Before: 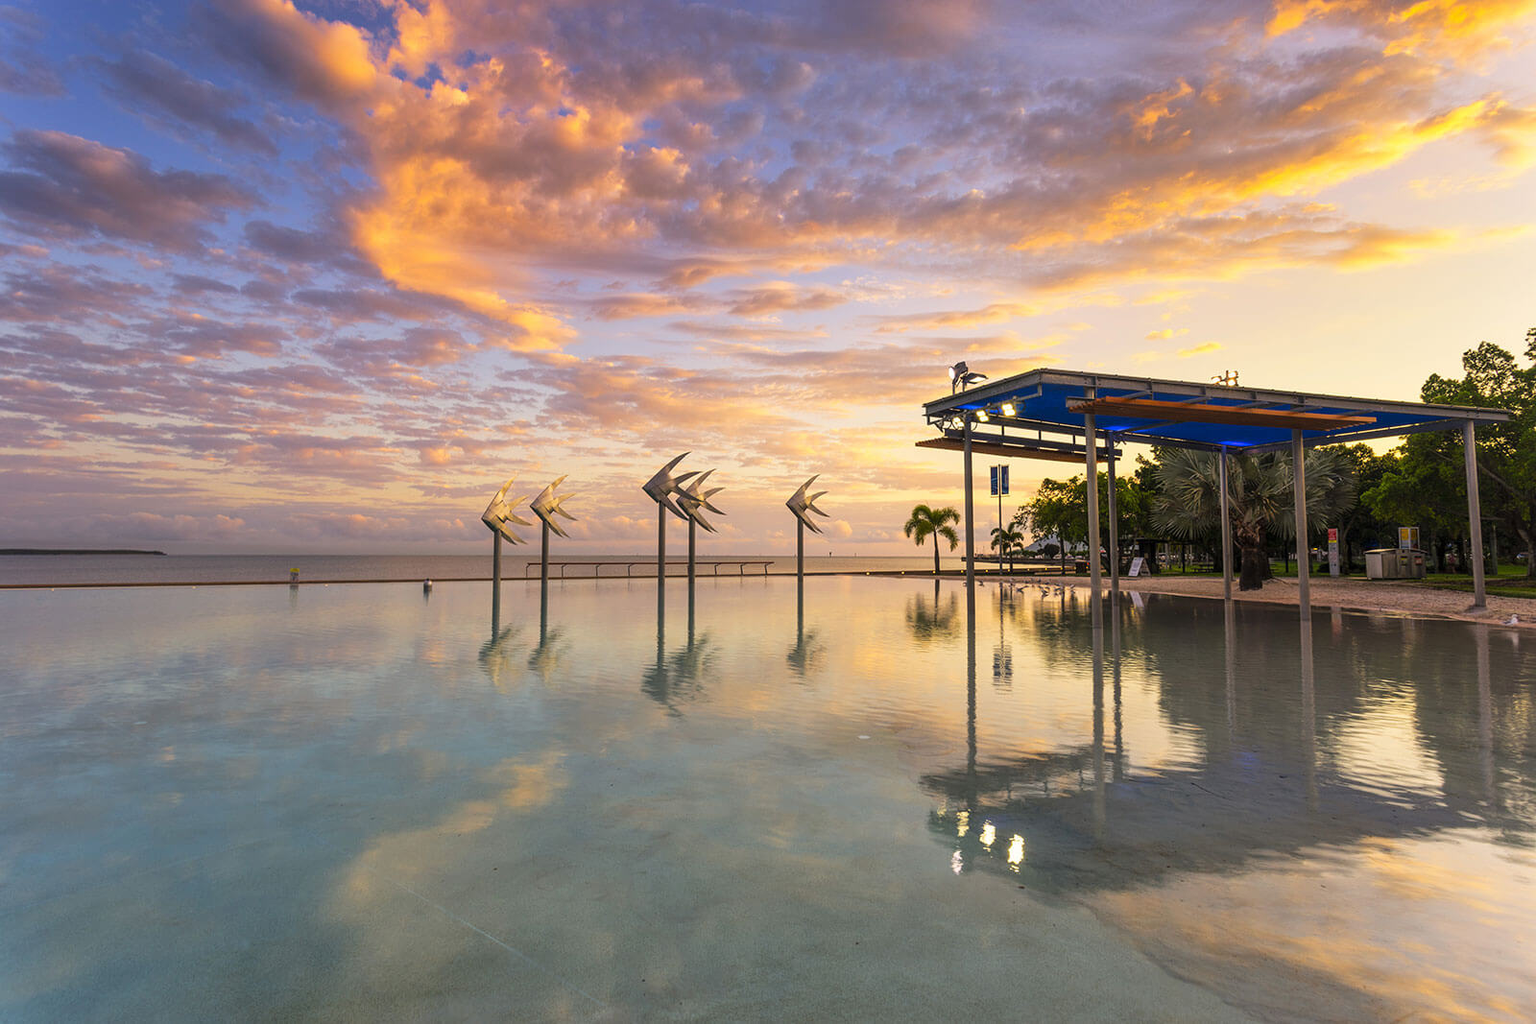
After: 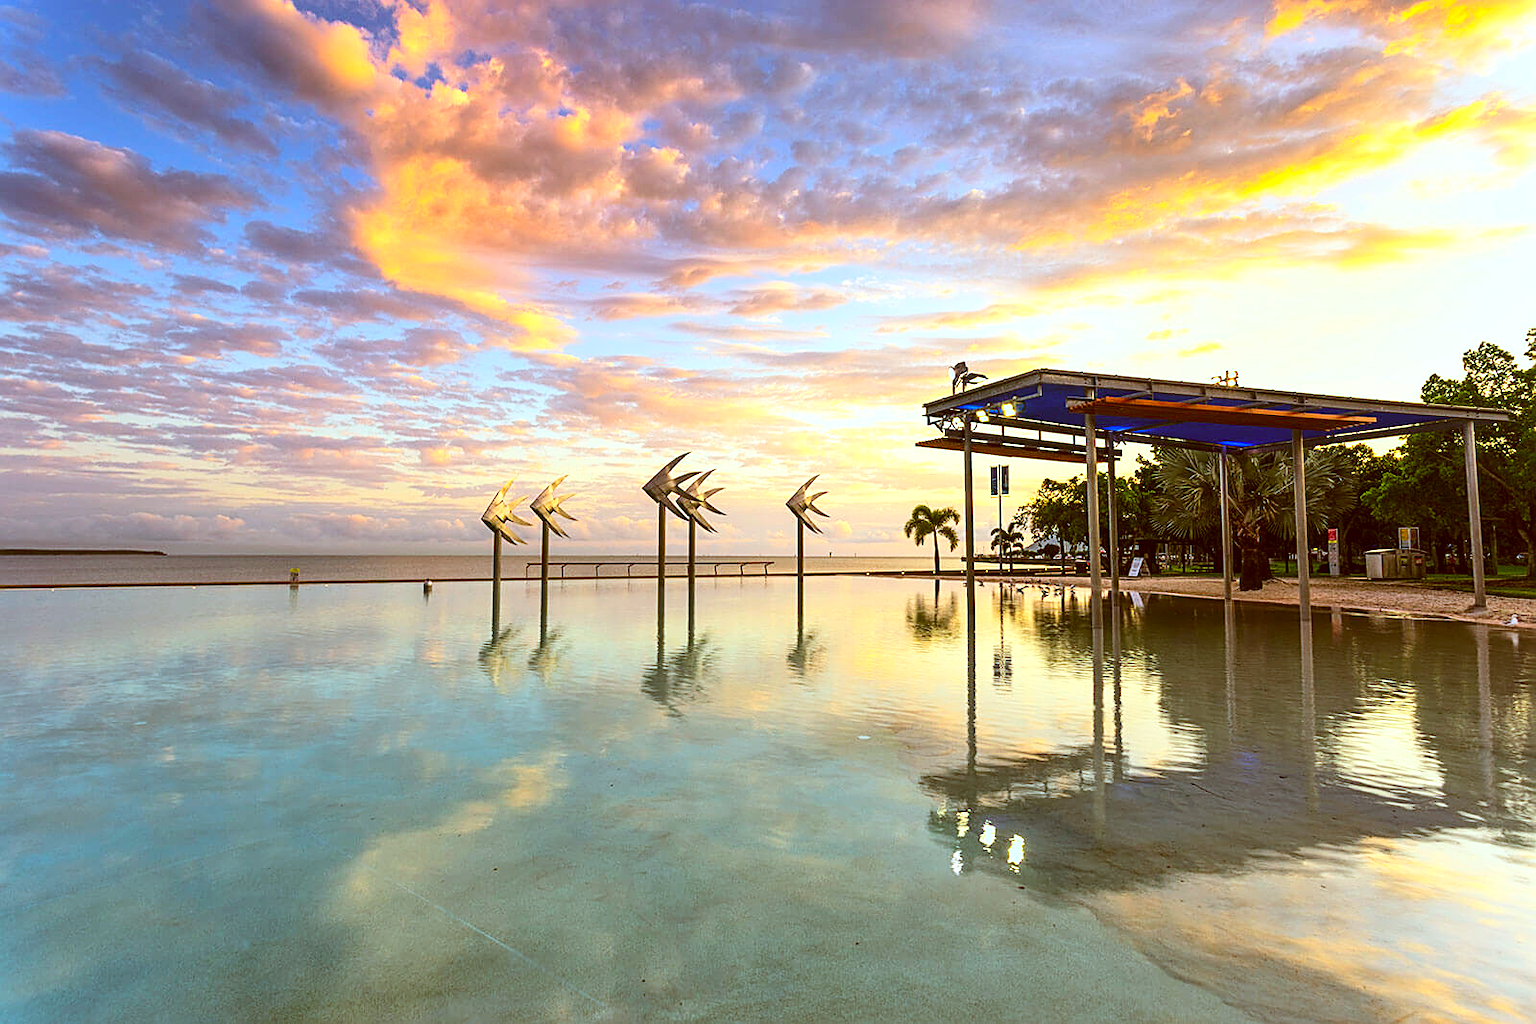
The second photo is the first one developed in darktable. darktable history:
contrast brightness saturation: contrast 0.18, saturation 0.3
color correction: highlights a* -14.62, highlights b* -16.22, shadows a* 10.12, shadows b* 29.4
exposure: black level correction 0.001, exposure 0.5 EV, compensate exposure bias true, compensate highlight preservation false
sharpen: on, module defaults
